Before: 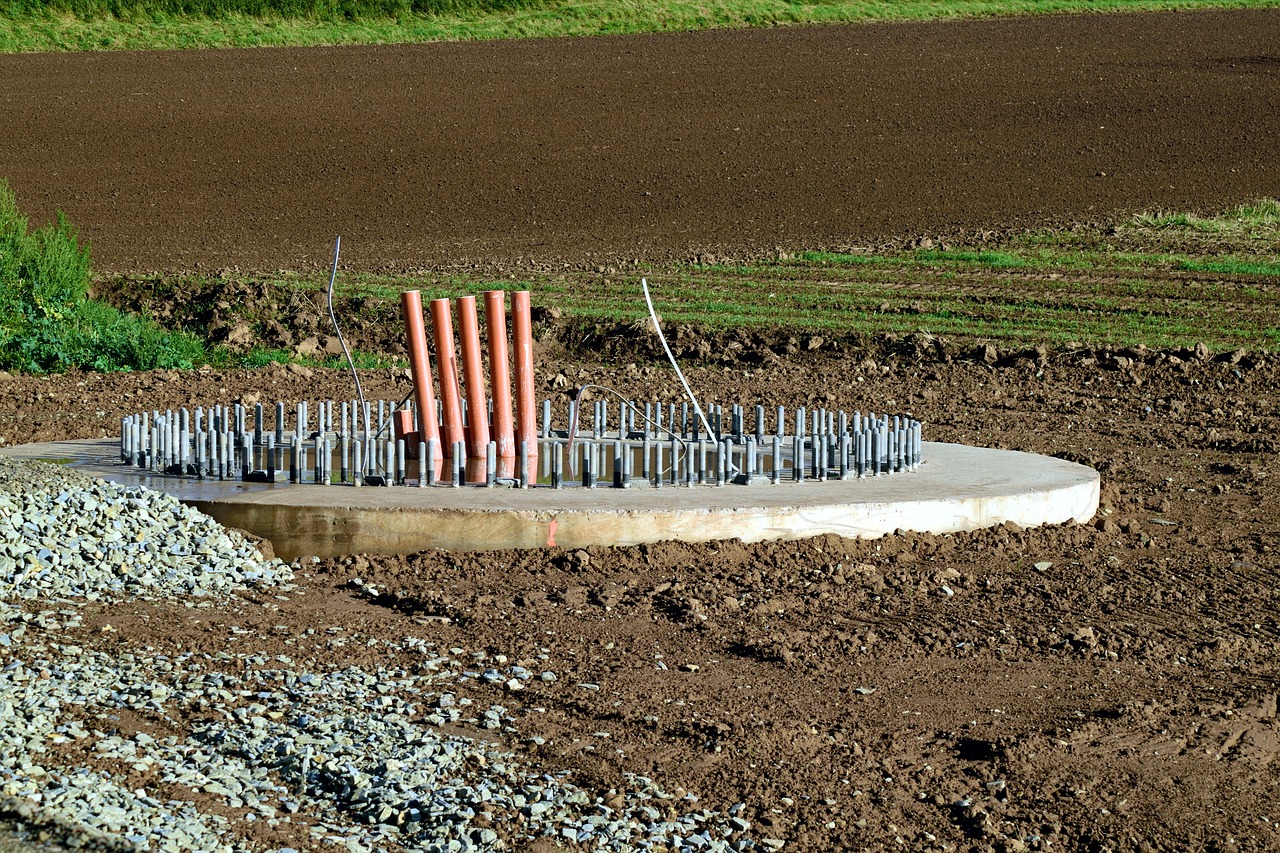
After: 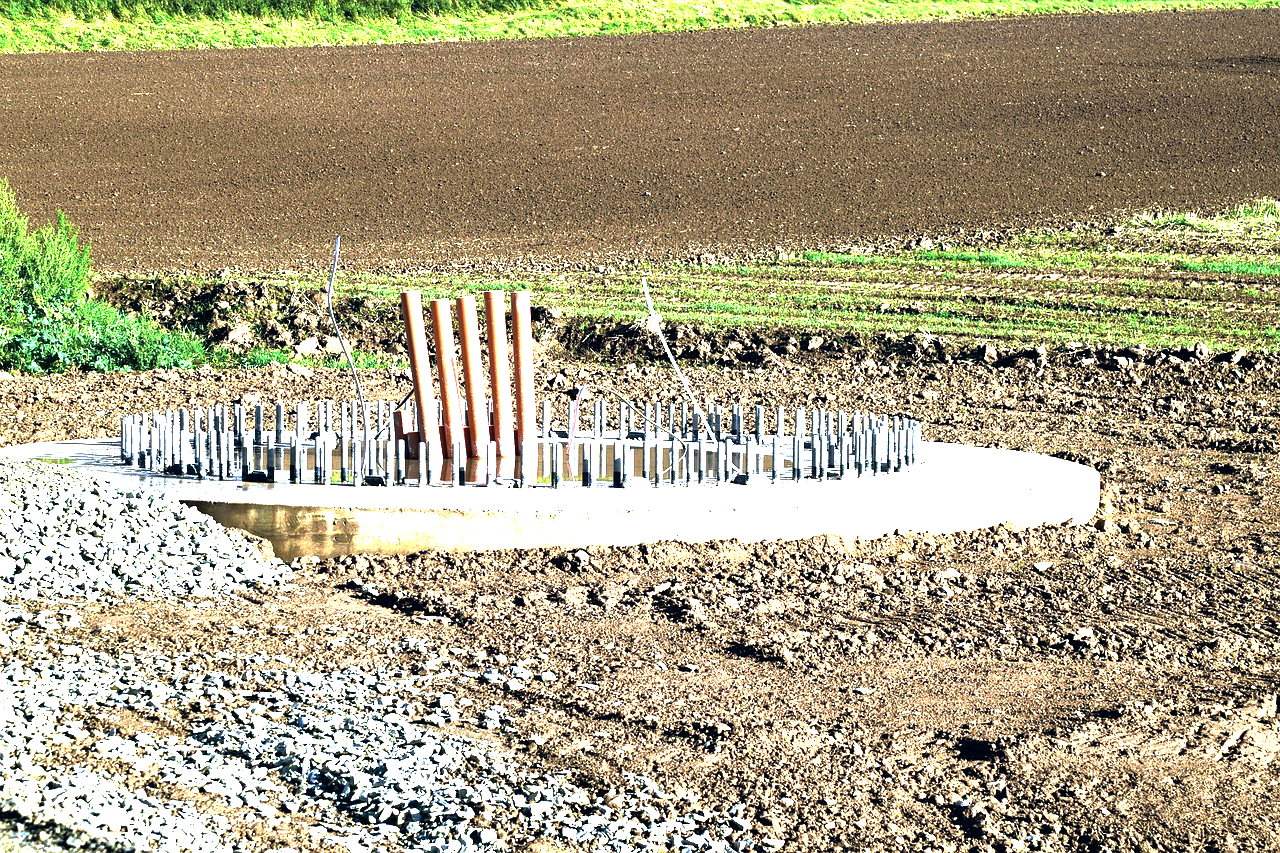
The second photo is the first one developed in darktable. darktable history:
color correction: highlights a* 2.75, highlights b* 5, shadows a* -2.04, shadows b* -4.84, saturation 0.8
base curve: curves: ch0 [(0, 0) (0.595, 0.418) (1, 1)], preserve colors none
tone equalizer: -8 EV -0.417 EV, -7 EV -0.389 EV, -6 EV -0.333 EV, -5 EV -0.222 EV, -3 EV 0.222 EV, -2 EV 0.333 EV, -1 EV 0.389 EV, +0 EV 0.417 EV, edges refinement/feathering 500, mask exposure compensation -1.57 EV, preserve details no
exposure: exposure 2.207 EV, compensate highlight preservation false
white balance: red 0.954, blue 1.079
